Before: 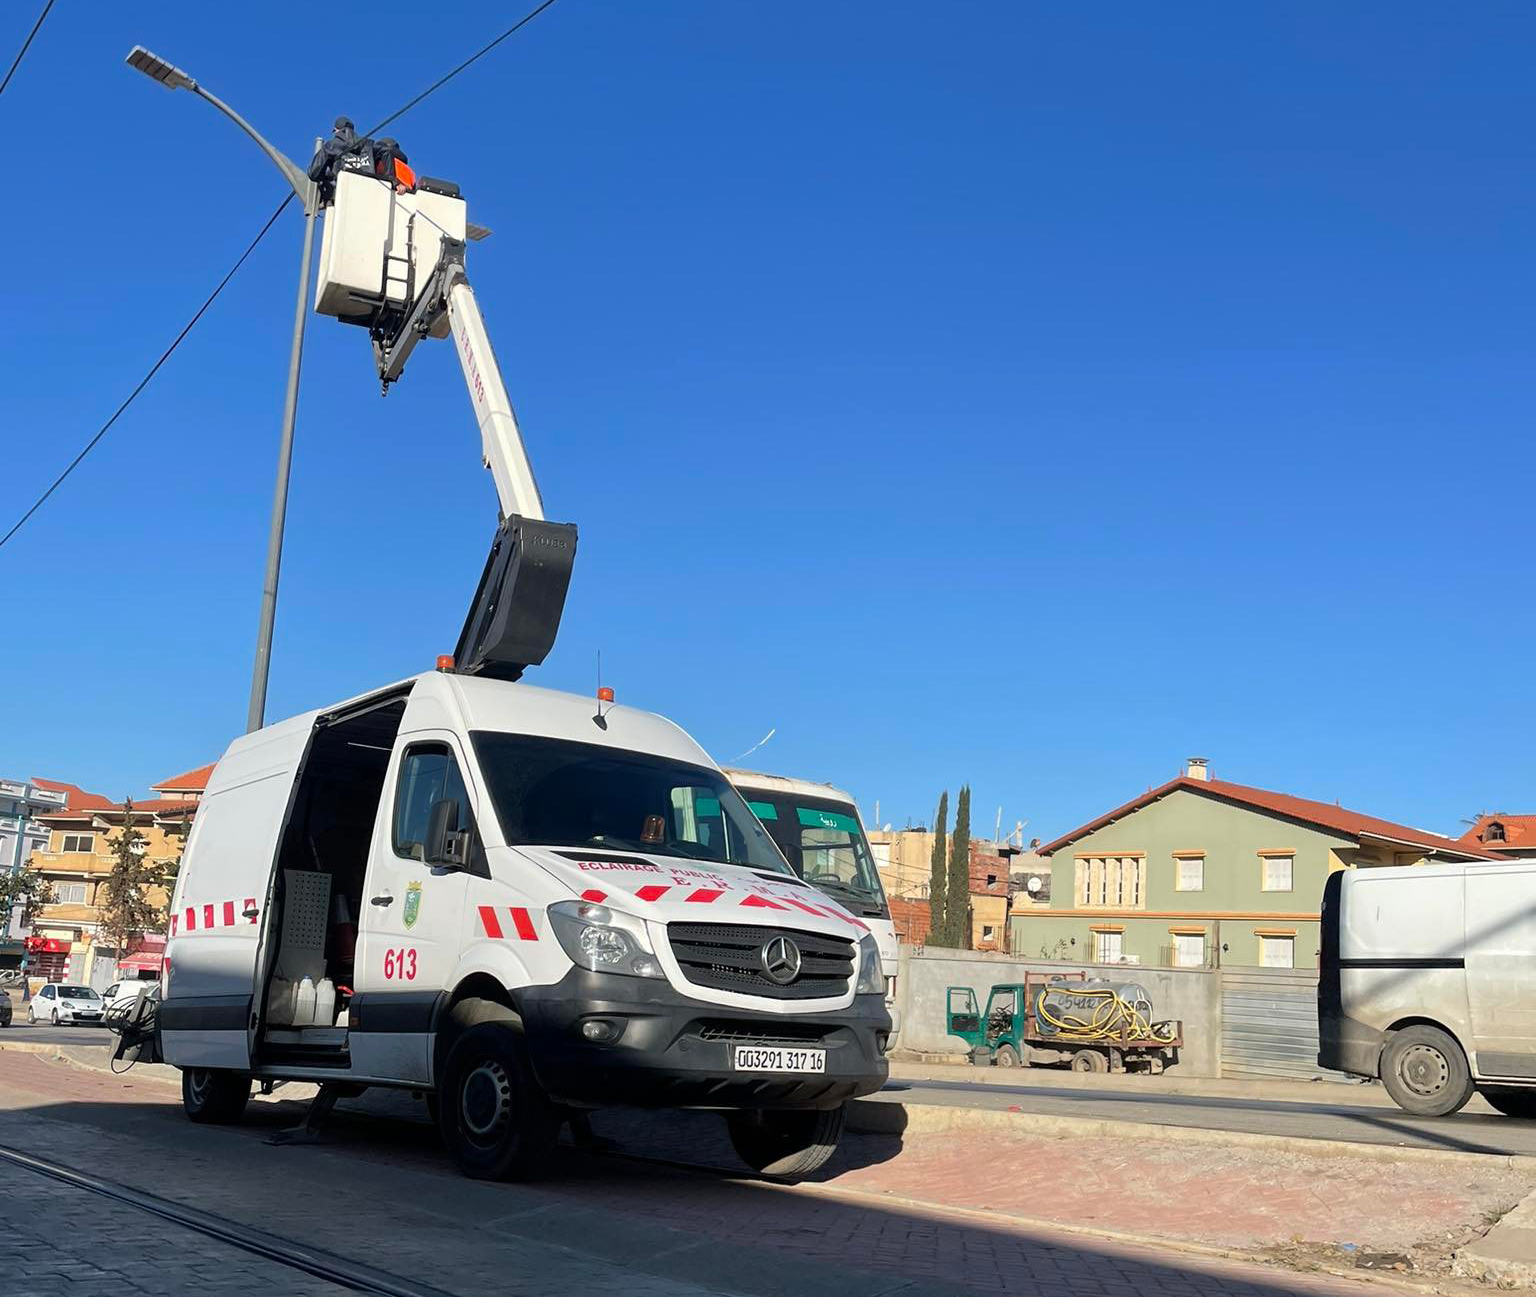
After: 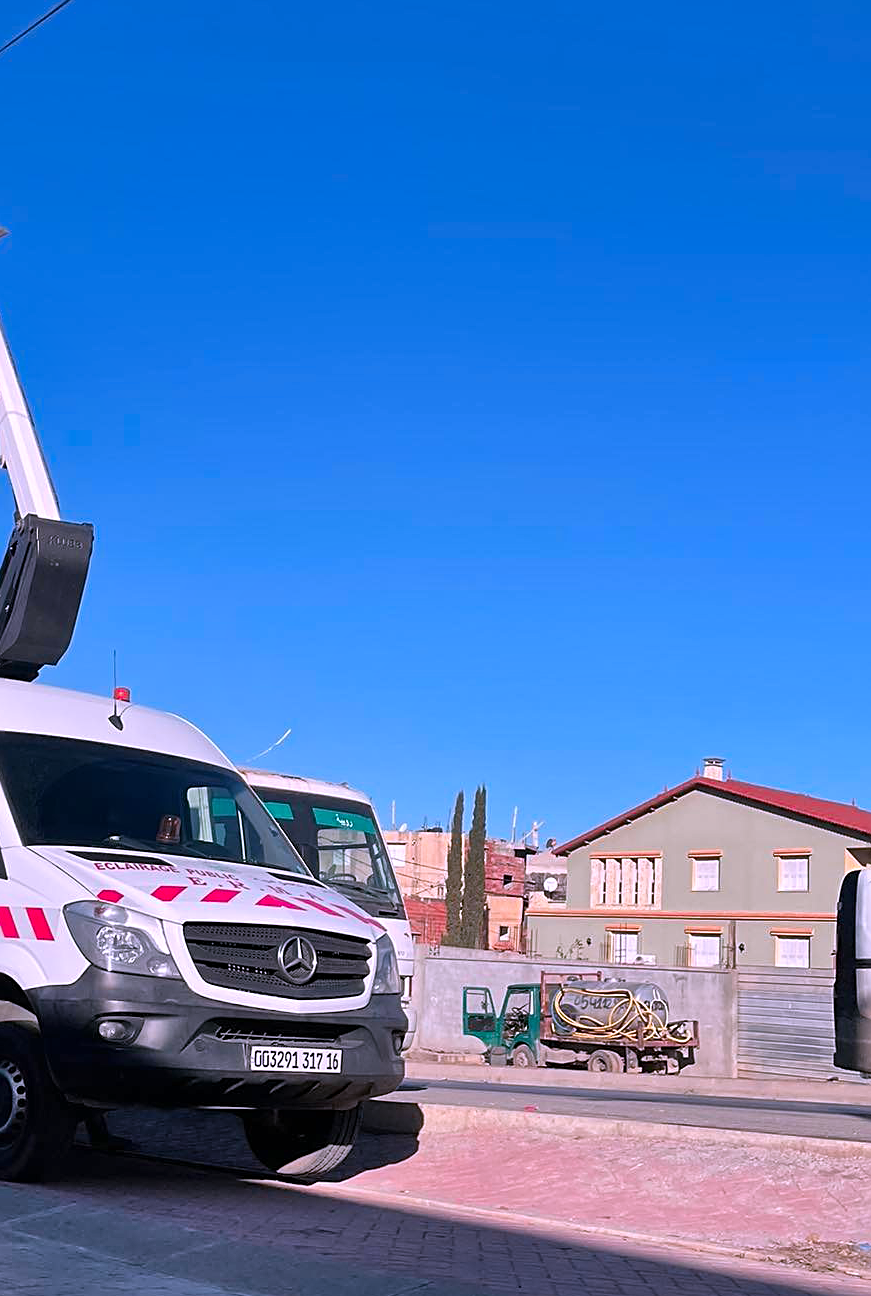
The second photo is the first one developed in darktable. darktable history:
crop: left 31.558%, top 0.02%, right 11.713%
sharpen: on, module defaults
color zones: curves: ch1 [(0.24, 0.629) (0.75, 0.5)]; ch2 [(0.255, 0.454) (0.745, 0.491)]
color correction: highlights a* 15.19, highlights b* -25.64
shadows and highlights: shadows 60.41, soften with gaussian
